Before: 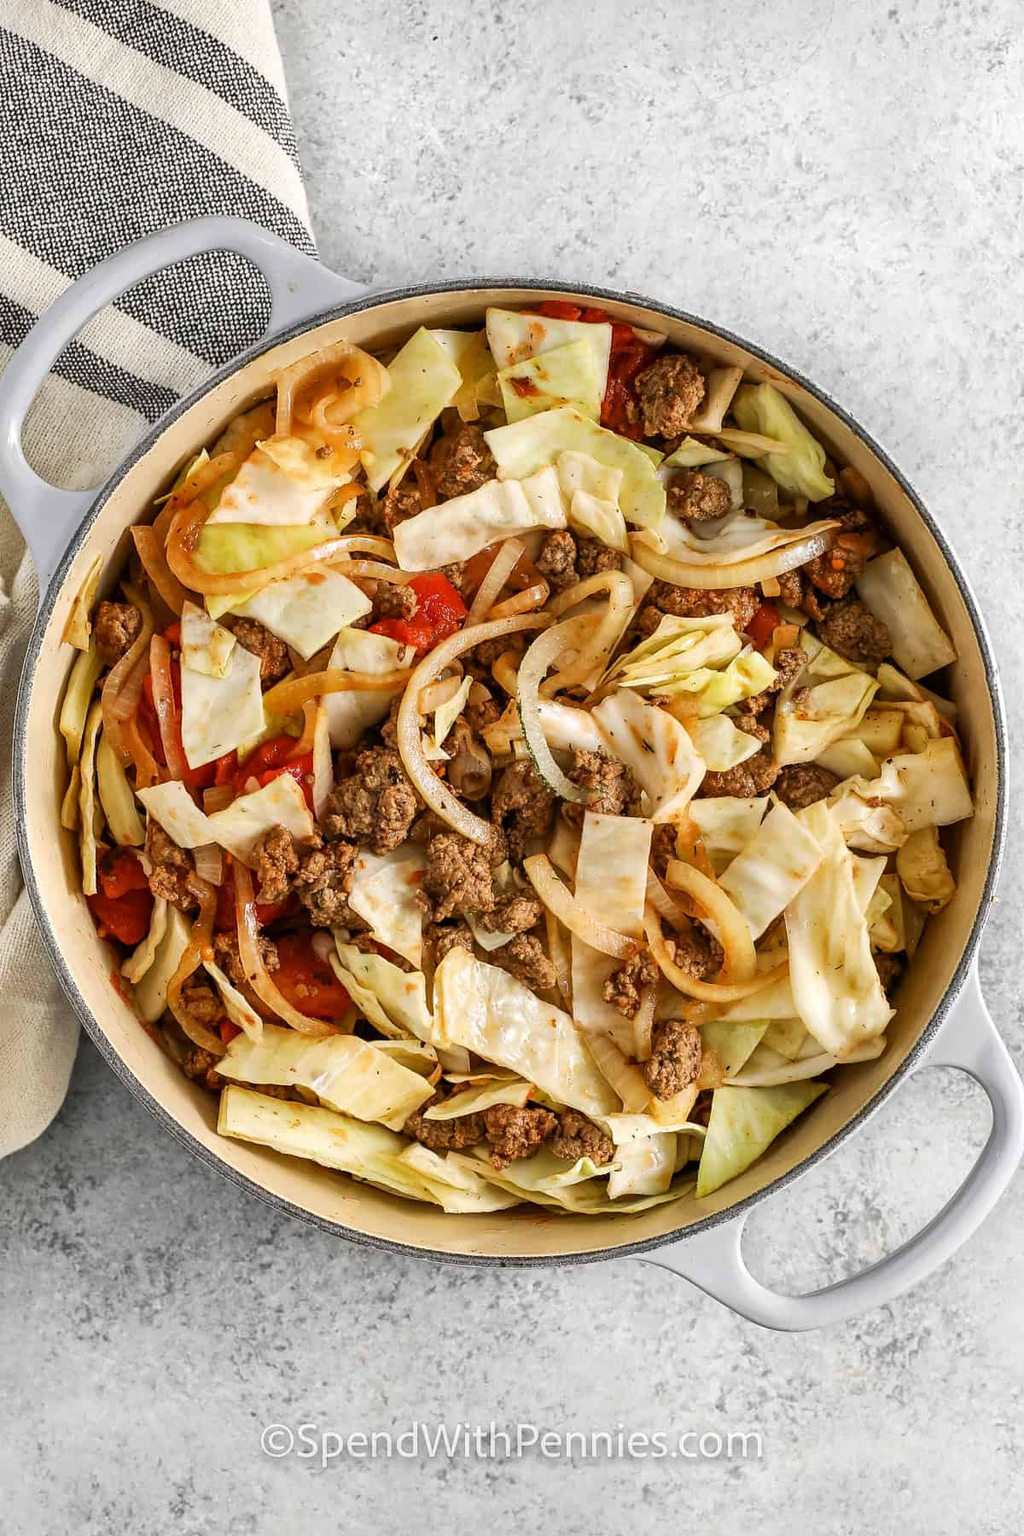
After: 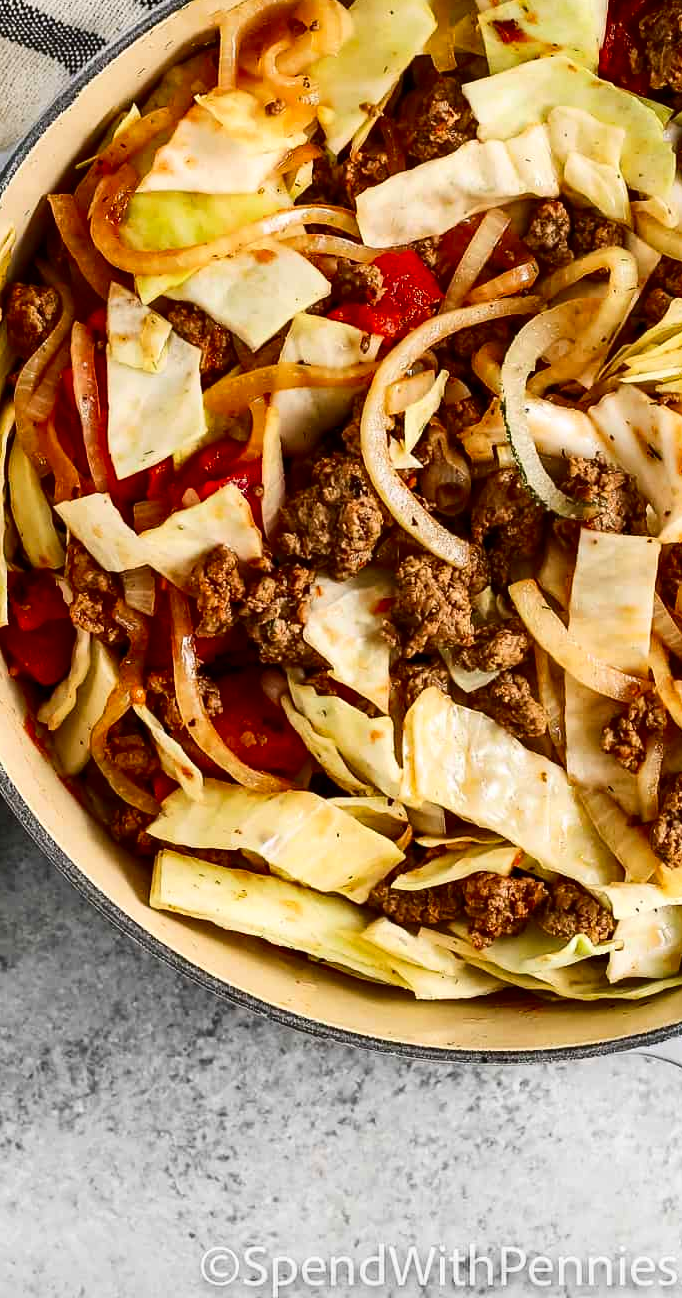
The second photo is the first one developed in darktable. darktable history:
crop: left 8.8%, top 23.488%, right 34.297%, bottom 4.373%
contrast brightness saturation: contrast 0.212, brightness -0.102, saturation 0.214
